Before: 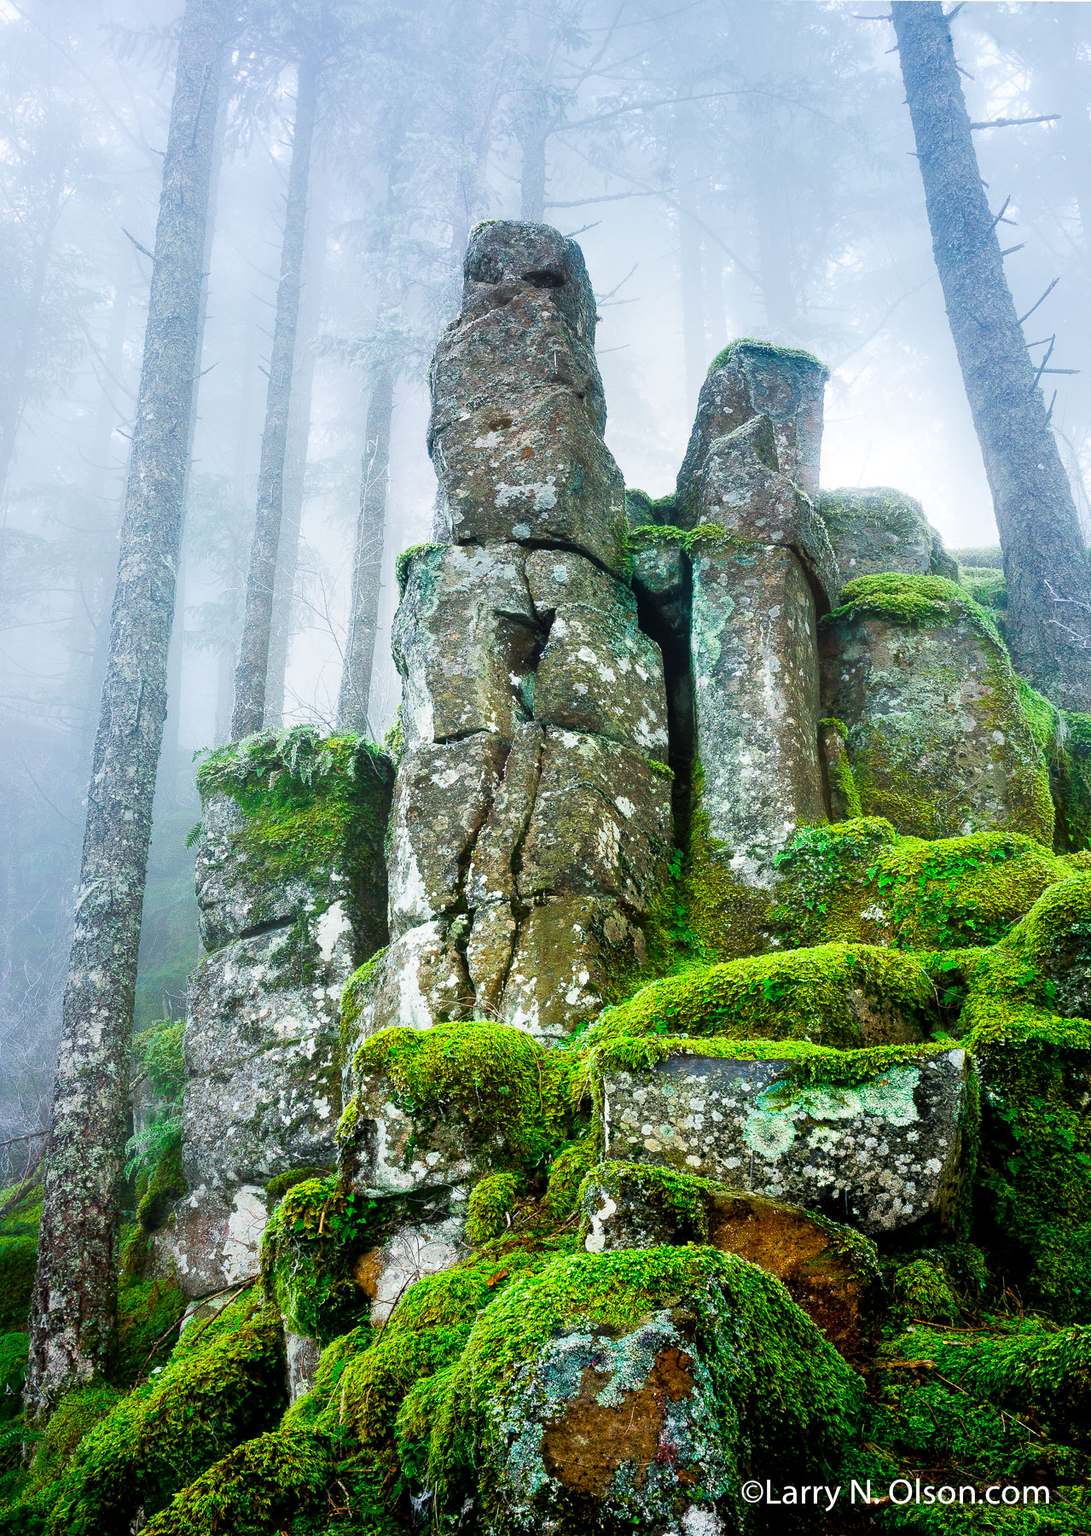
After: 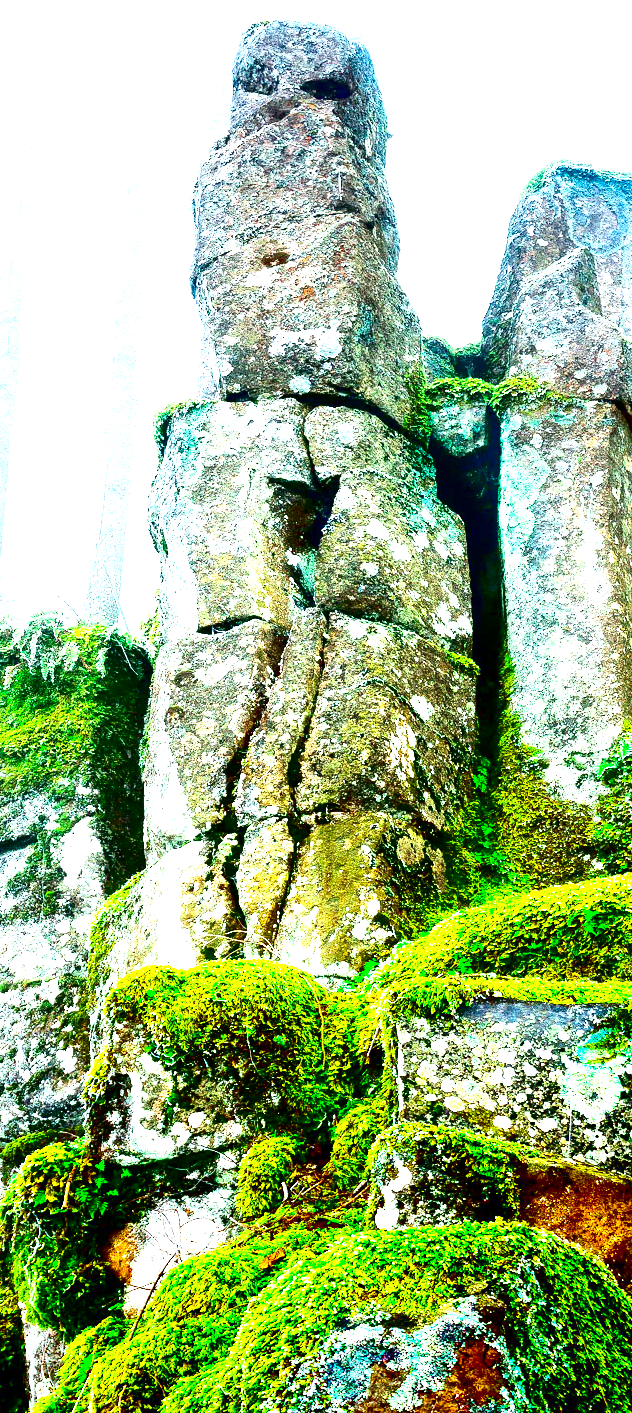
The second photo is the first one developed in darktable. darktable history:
contrast brightness saturation: contrast 0.24, brightness -0.24, saturation 0.14
exposure: black level correction 0.016, exposure 1.774 EV, compensate highlight preservation false
crop and rotate: angle 0.02°, left 24.353%, top 13.219%, right 26.156%, bottom 8.224%
